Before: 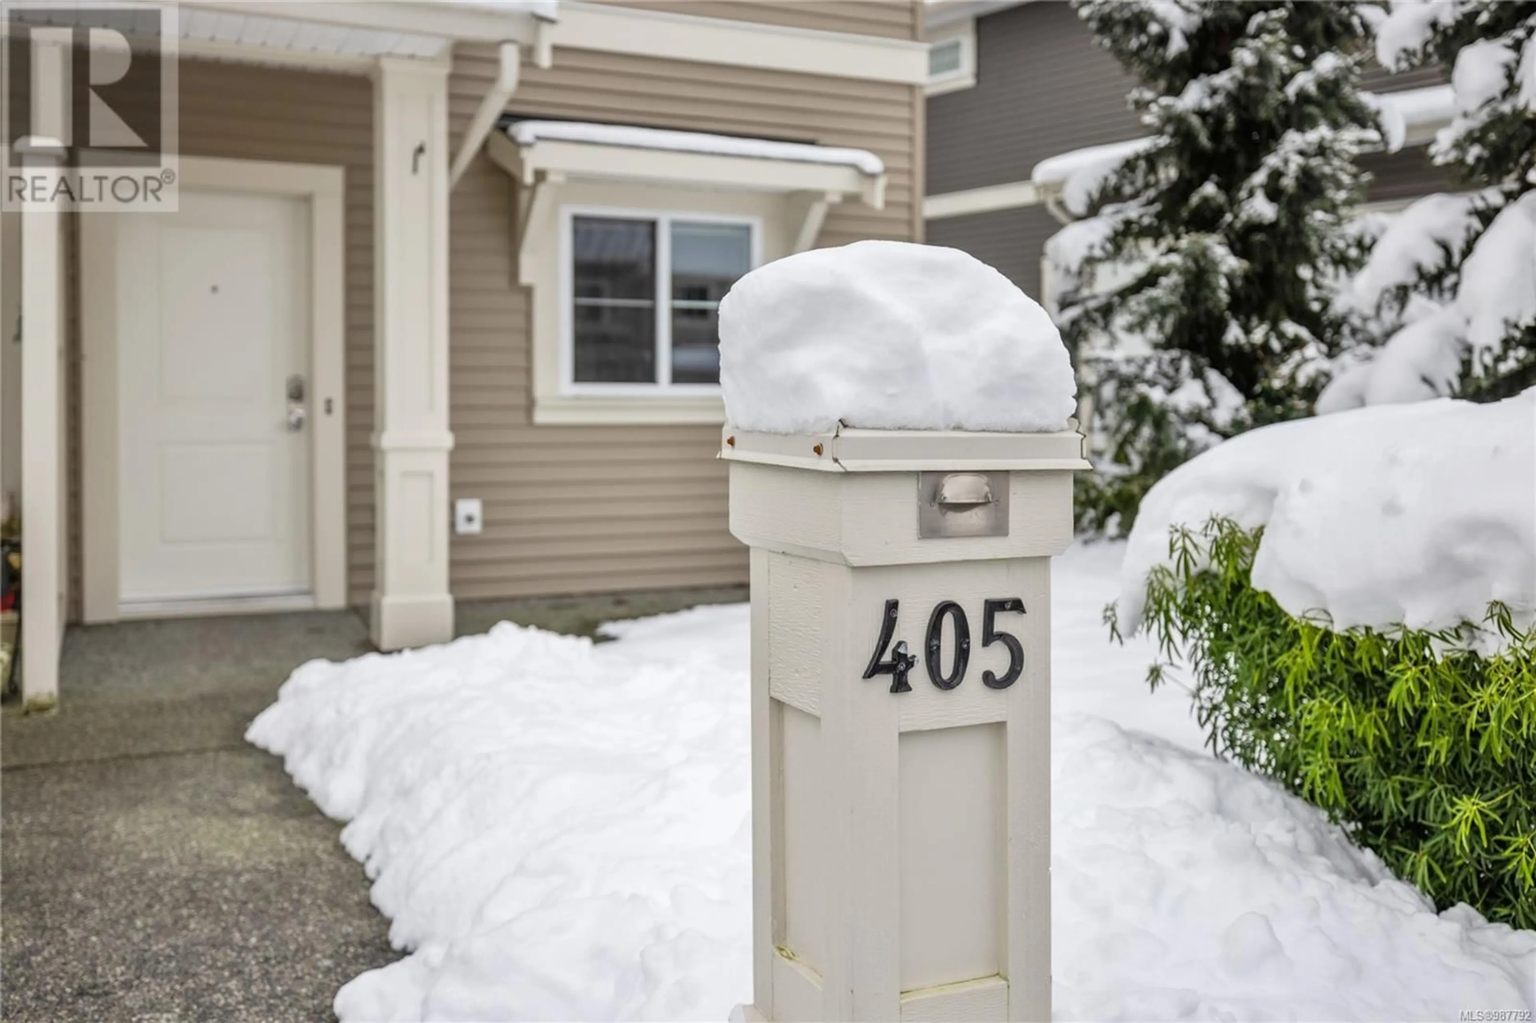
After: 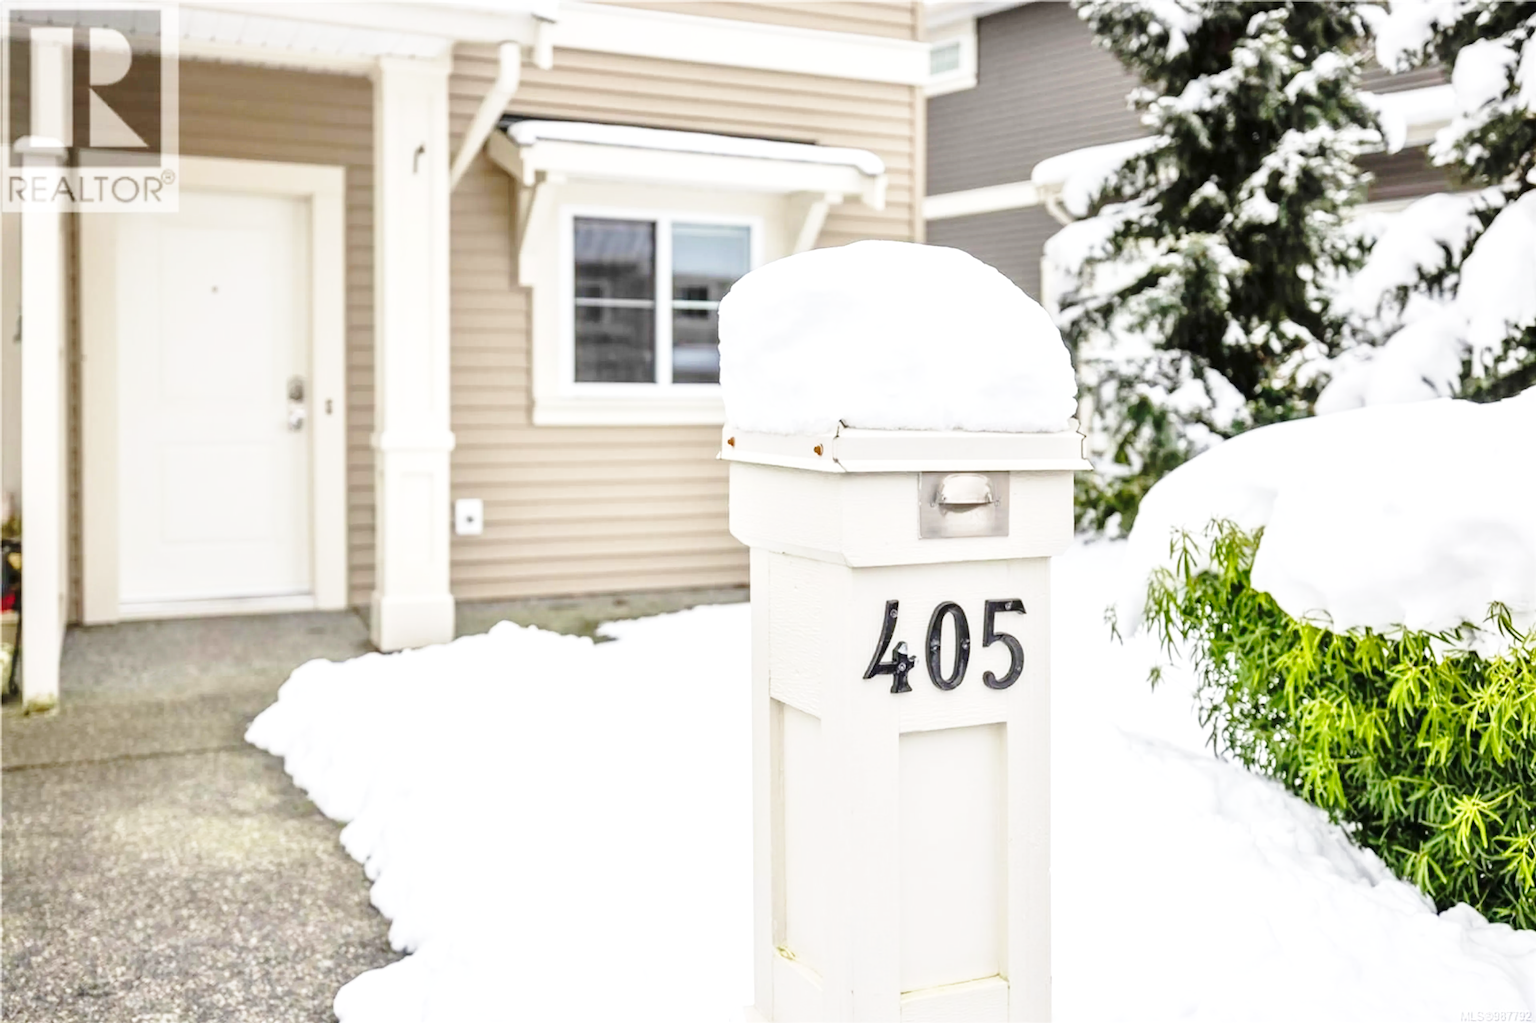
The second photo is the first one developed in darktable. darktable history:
exposure: exposure 0.602 EV, compensate highlight preservation false
base curve: curves: ch0 [(0, 0) (0.028, 0.03) (0.121, 0.232) (0.46, 0.748) (0.859, 0.968) (1, 1)], preserve colors none
